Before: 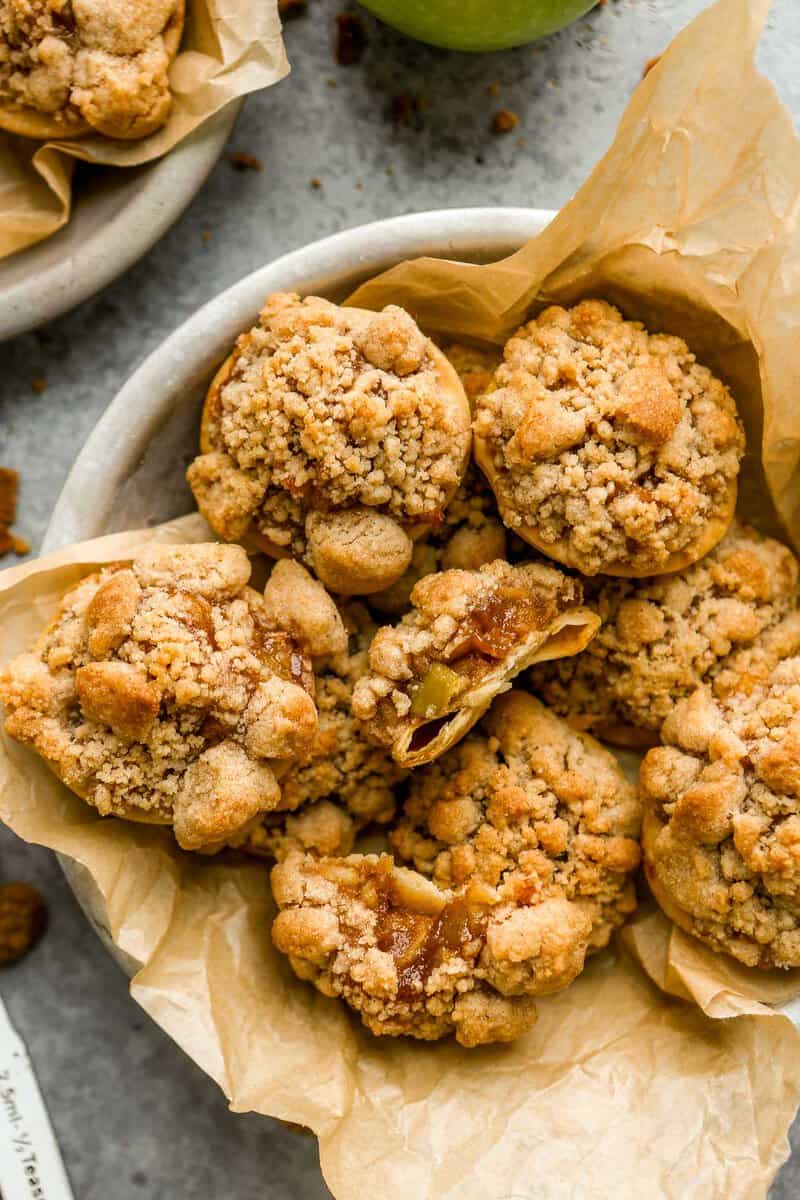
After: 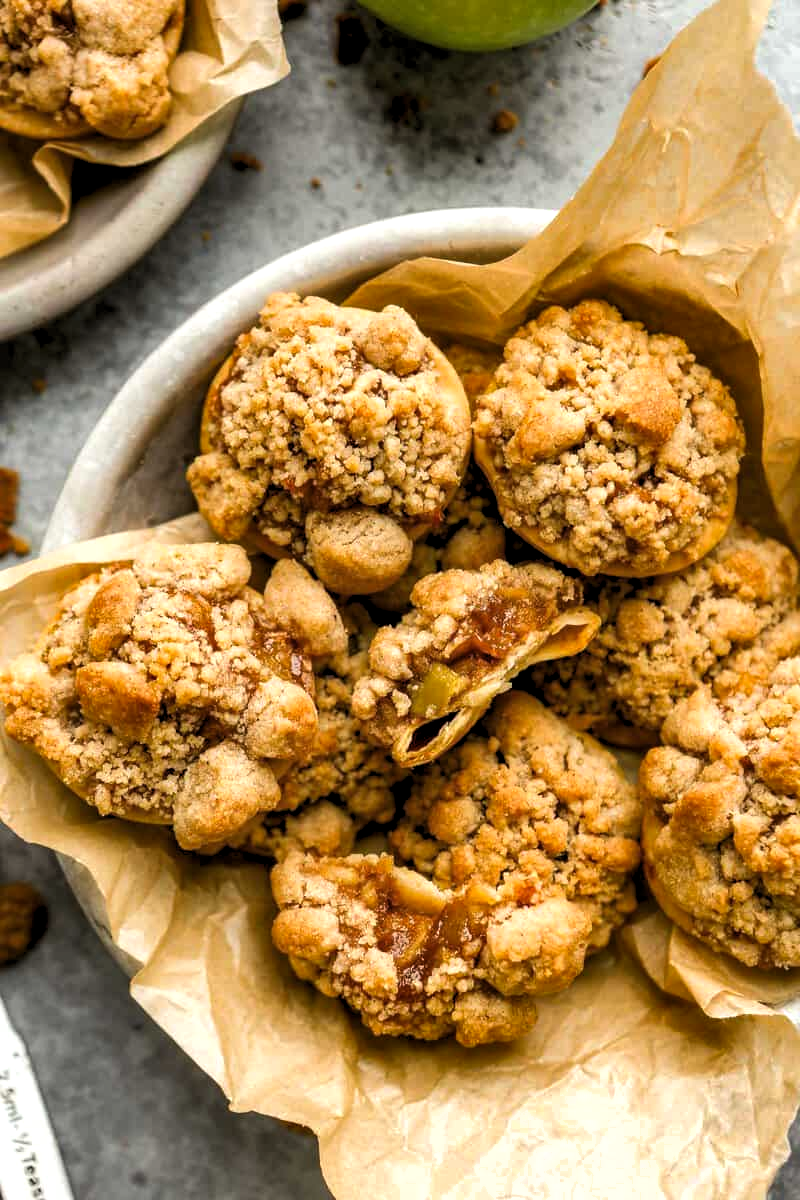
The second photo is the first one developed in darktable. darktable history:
shadows and highlights: shadows 43.71, white point adjustment -1.46, soften with gaussian
levels: levels [0.055, 0.477, 0.9]
